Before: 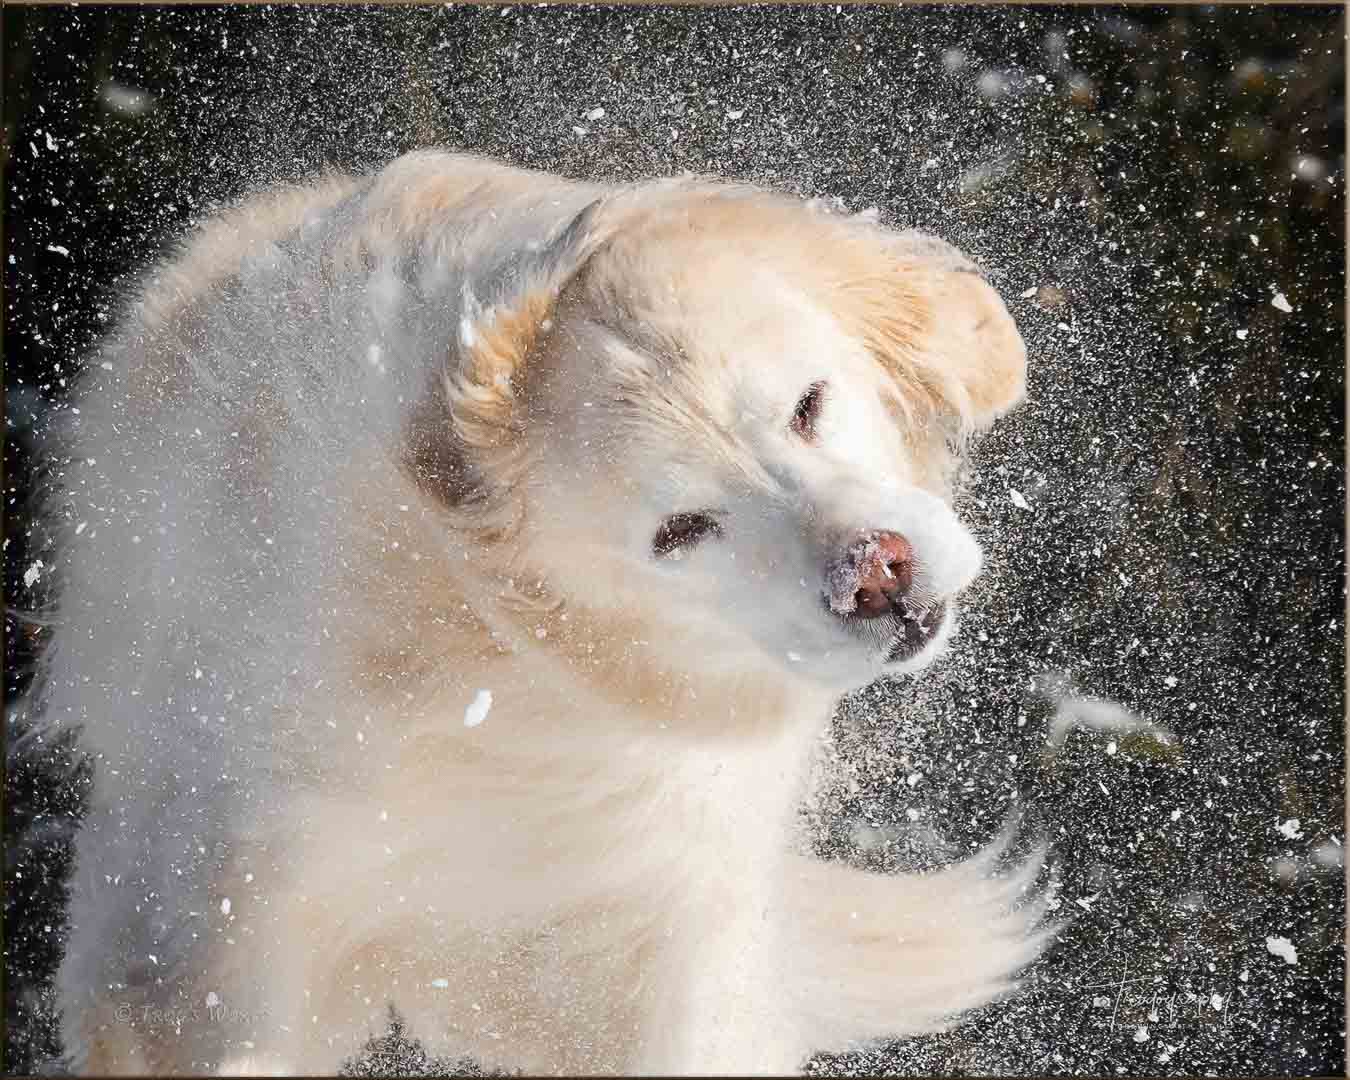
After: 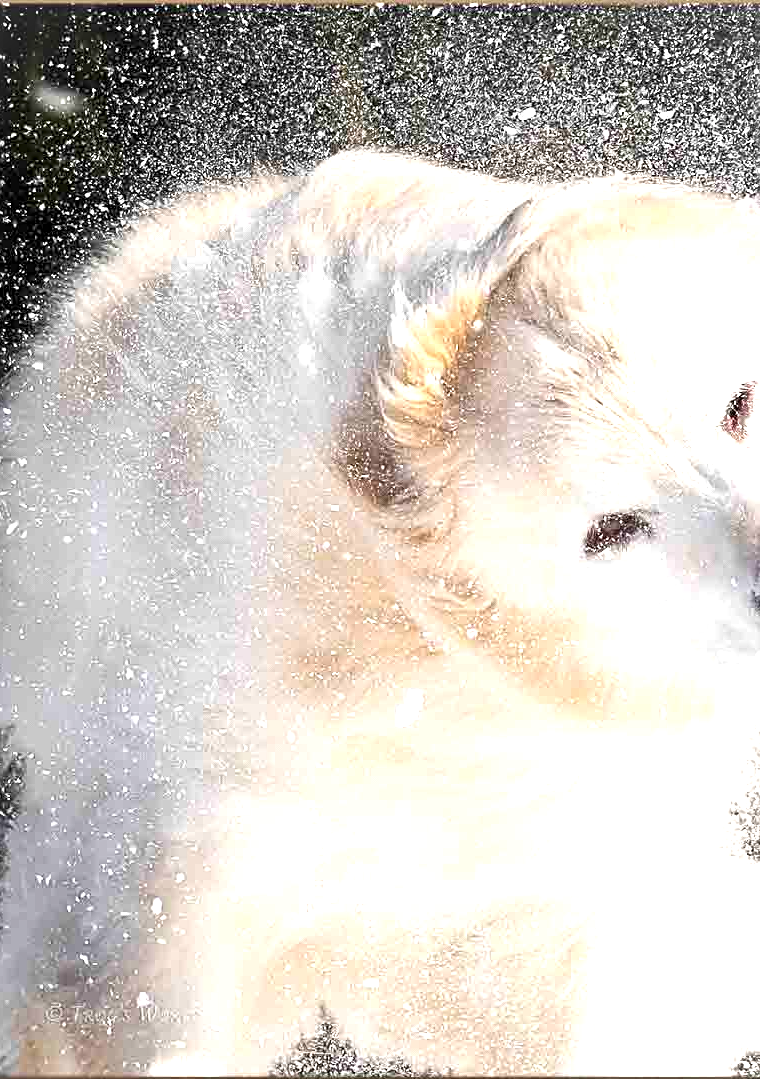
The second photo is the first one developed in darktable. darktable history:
crop: left 5.114%, right 38.589%
sharpen: on, module defaults
exposure: black level correction 0.001, exposure 1.05 EV, compensate exposure bias true, compensate highlight preservation false
color zones: curves: ch1 [(0, 0.513) (0.143, 0.524) (0.286, 0.511) (0.429, 0.506) (0.571, 0.503) (0.714, 0.503) (0.857, 0.508) (1, 0.513)]
vignetting: fall-off start 100%, brightness 0.05, saturation 0
